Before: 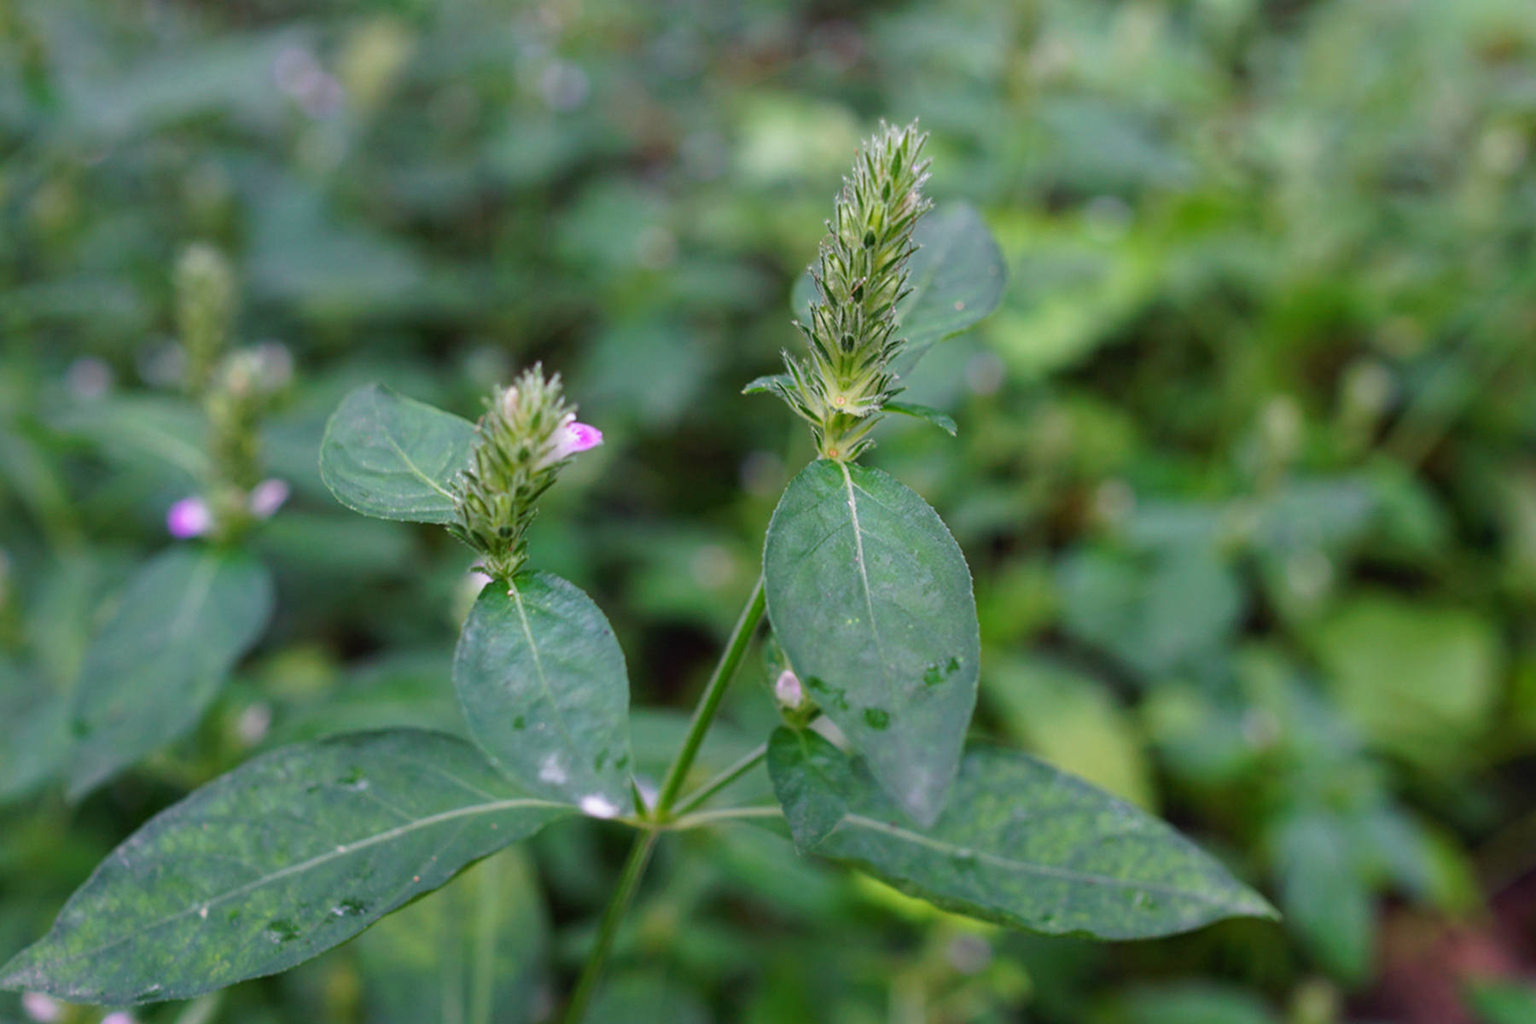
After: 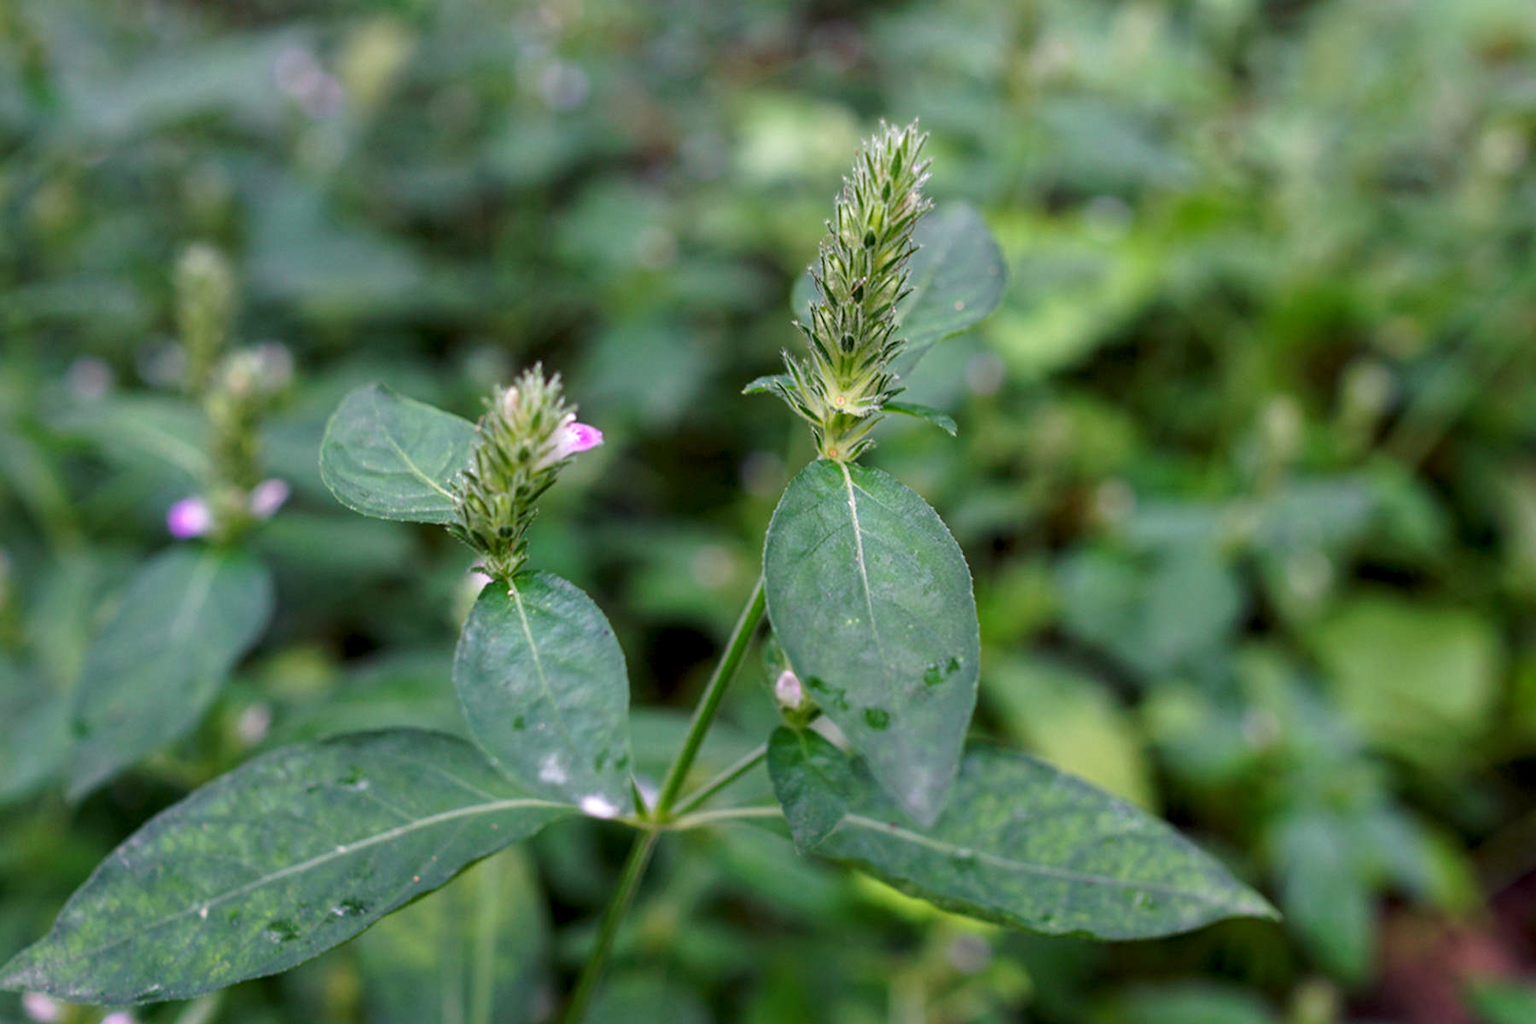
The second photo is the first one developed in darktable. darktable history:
color calibration: x 0.342, y 0.356, temperature 5122 K
local contrast: highlights 25%, shadows 75%, midtone range 0.75
